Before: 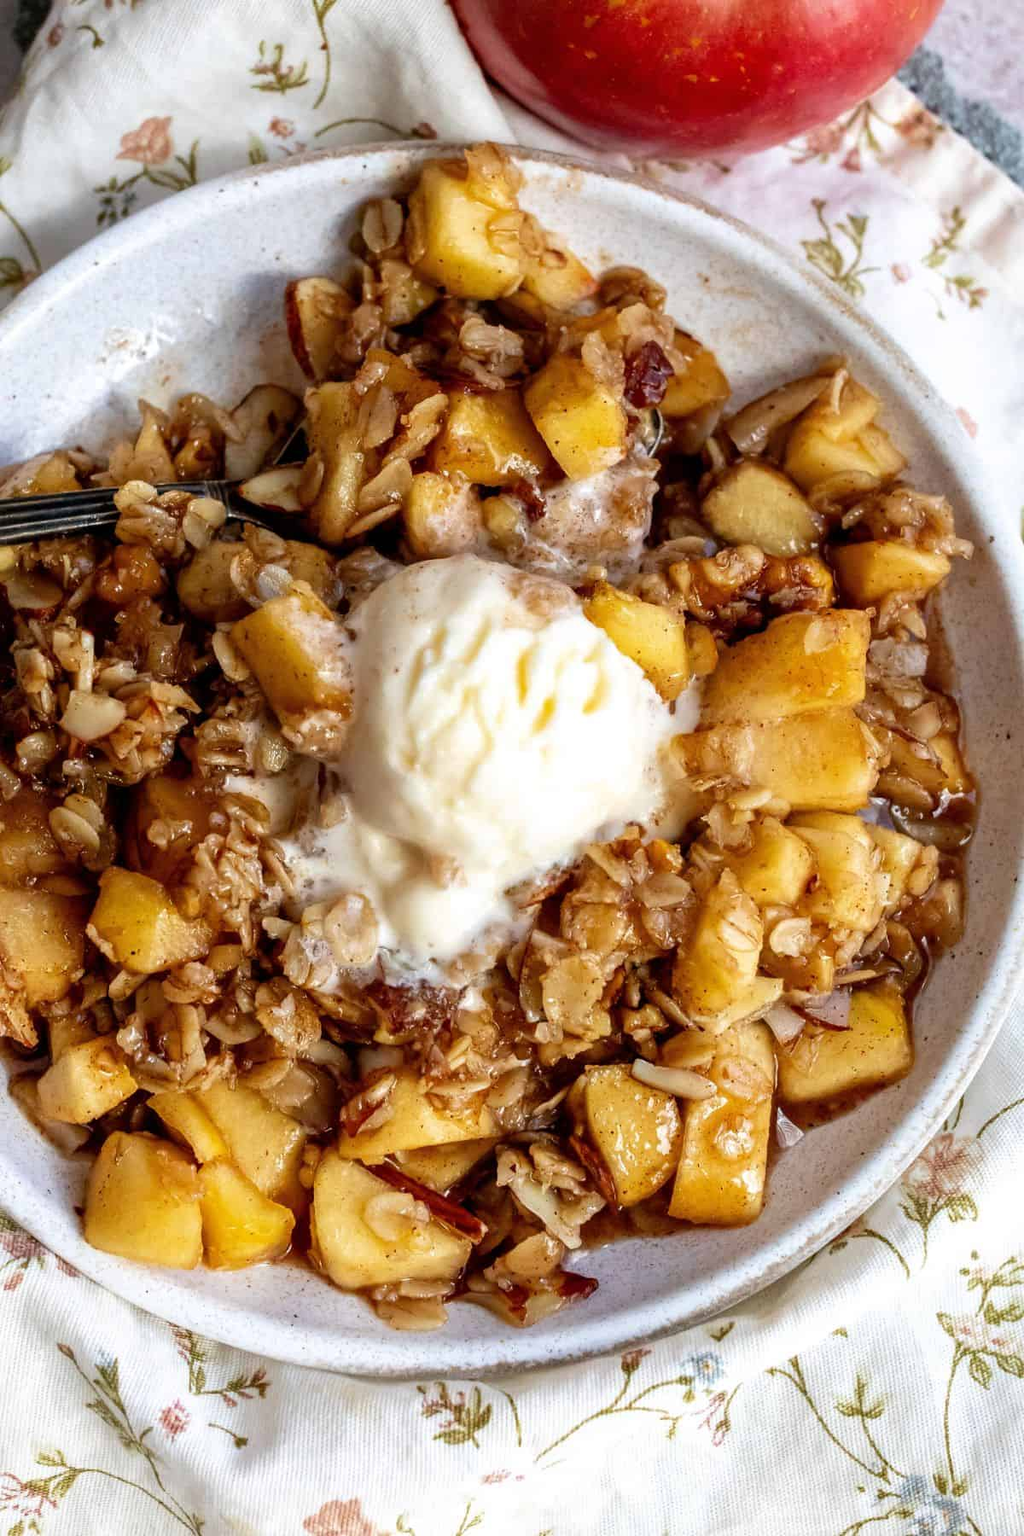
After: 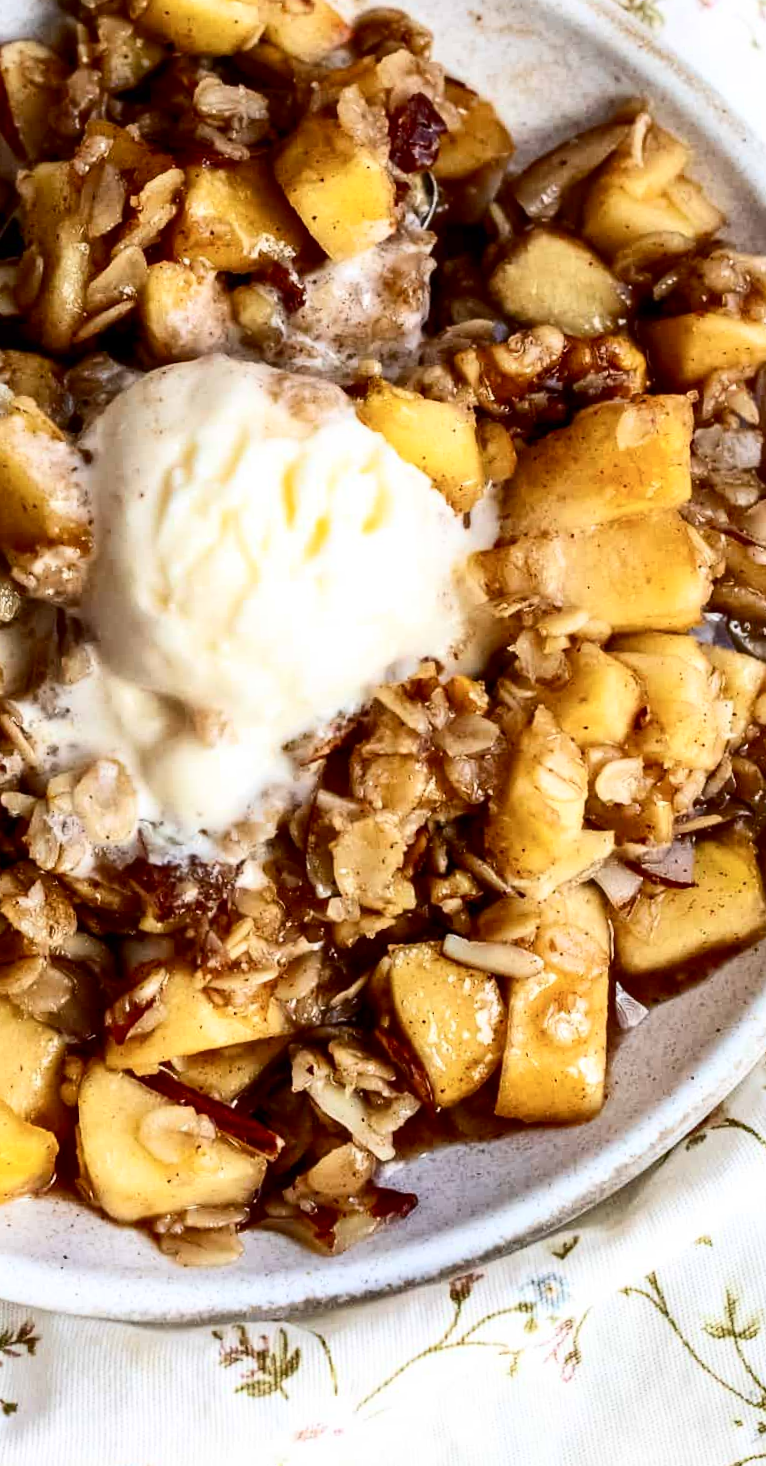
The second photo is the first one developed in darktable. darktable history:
rotate and perspective: rotation -3.18°, automatic cropping off
contrast brightness saturation: contrast 0.28
crop and rotate: left 28.256%, top 17.734%, right 12.656%, bottom 3.573%
exposure: compensate exposure bias true, compensate highlight preservation false
